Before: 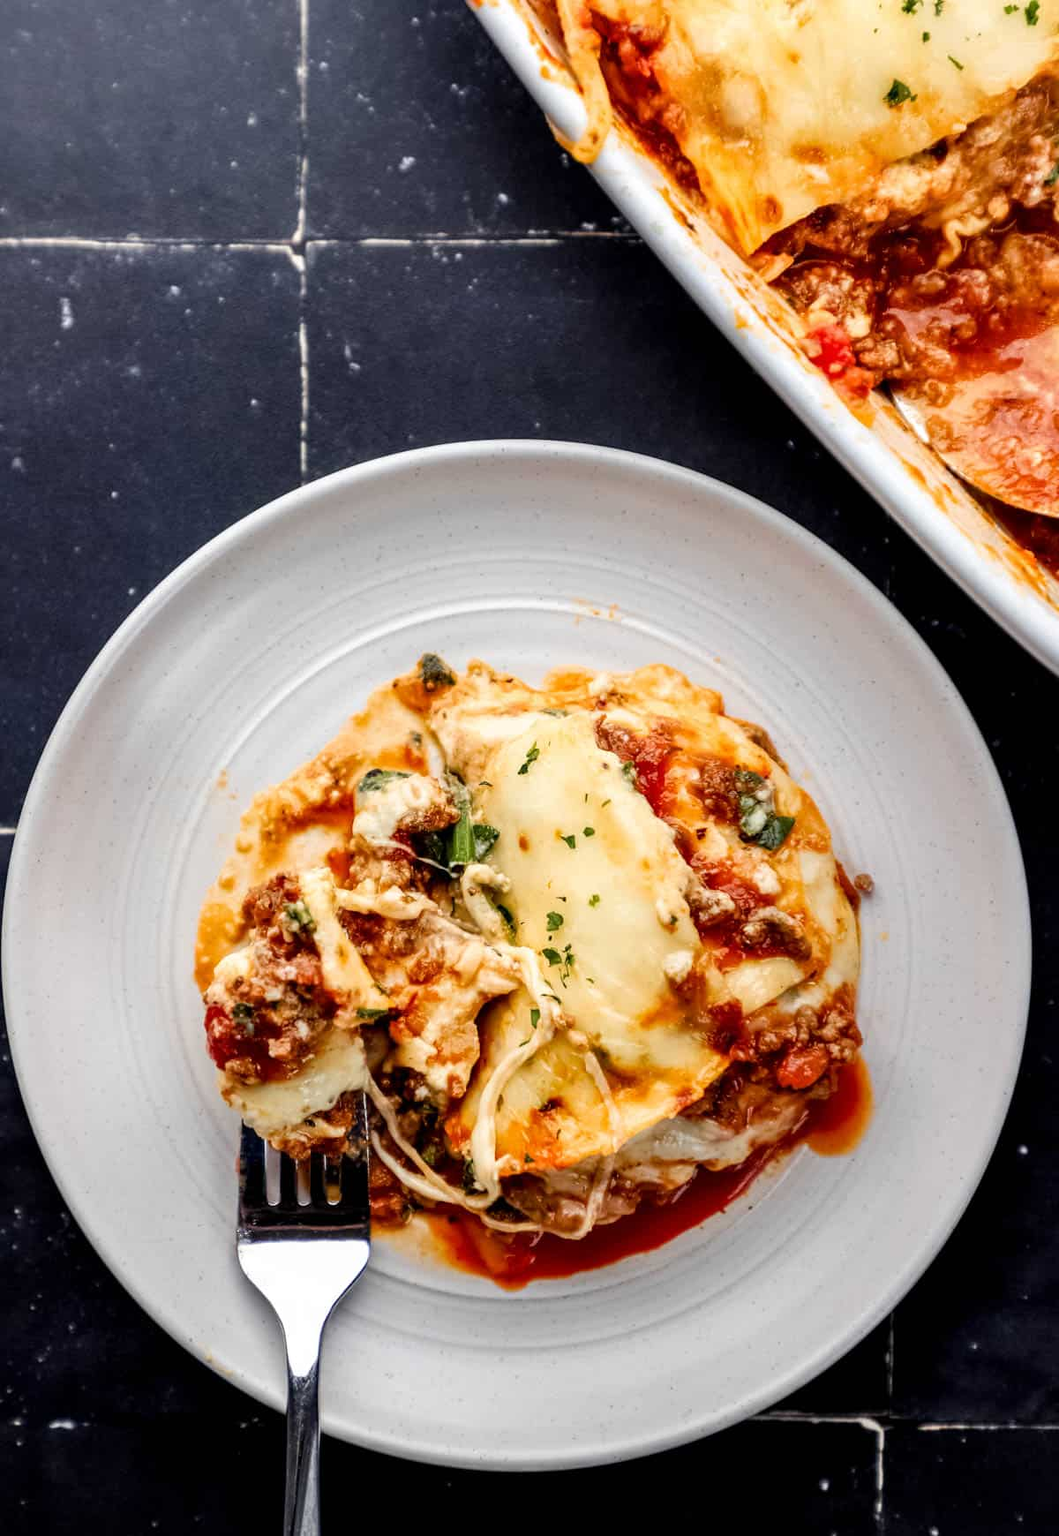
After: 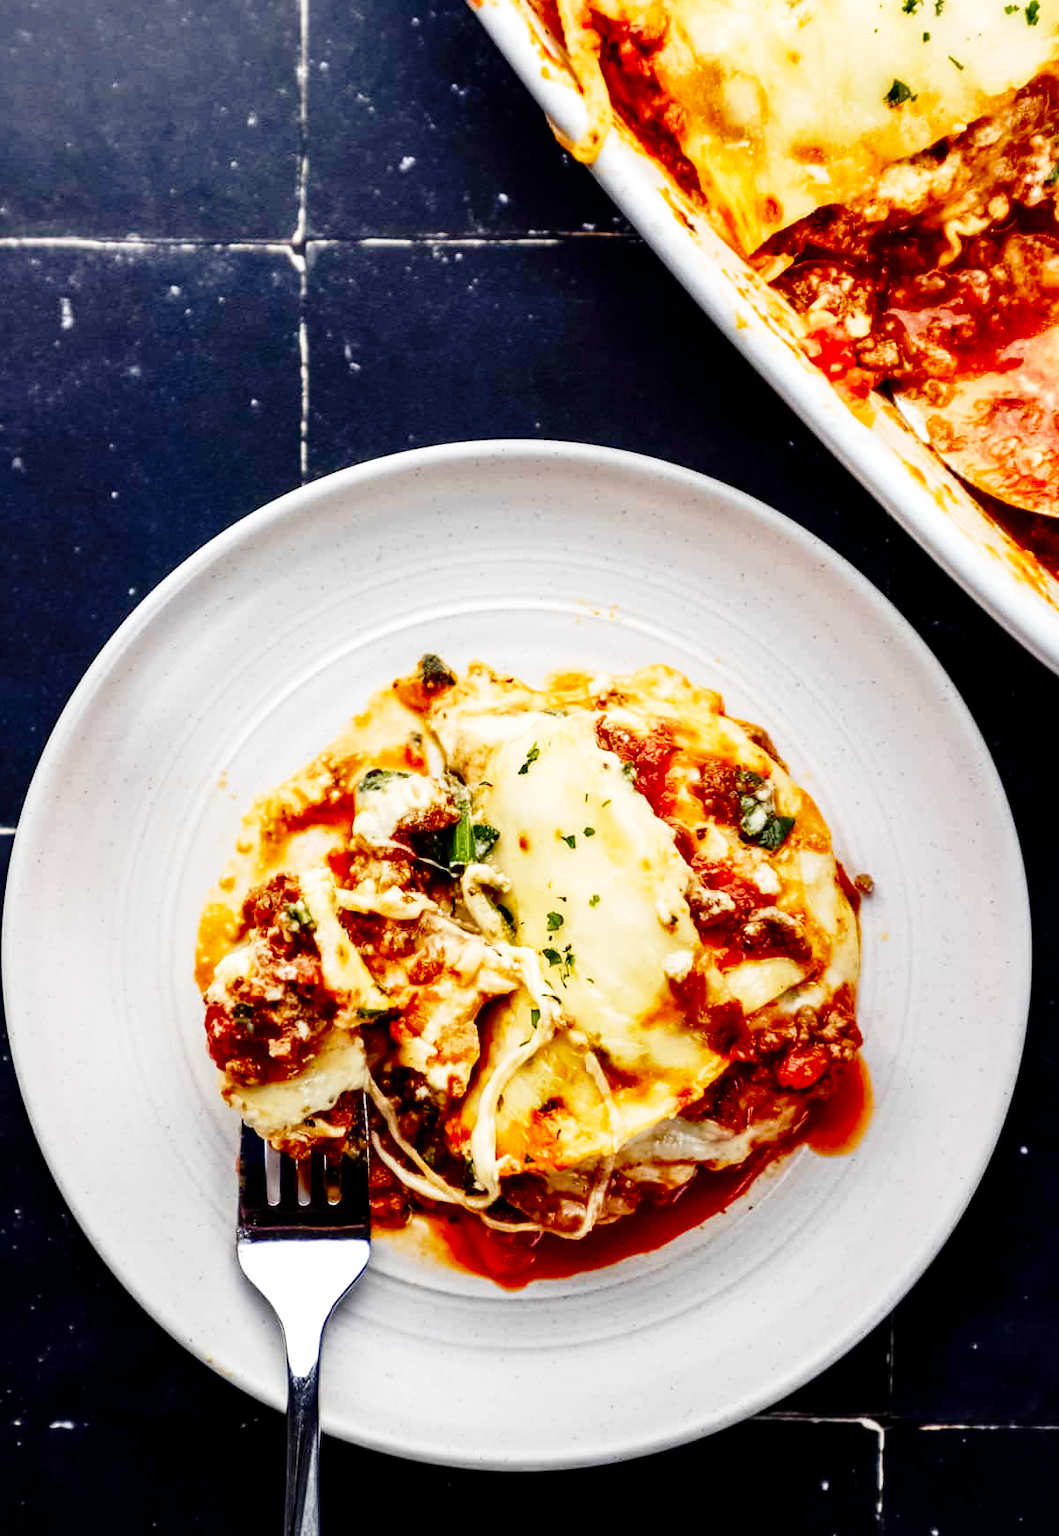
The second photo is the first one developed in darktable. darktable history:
base curve: curves: ch0 [(0, 0) (0.028, 0.03) (0.121, 0.232) (0.46, 0.748) (0.859, 0.968) (1, 1)], preserve colors none
contrast brightness saturation: brightness -0.25, saturation 0.2
